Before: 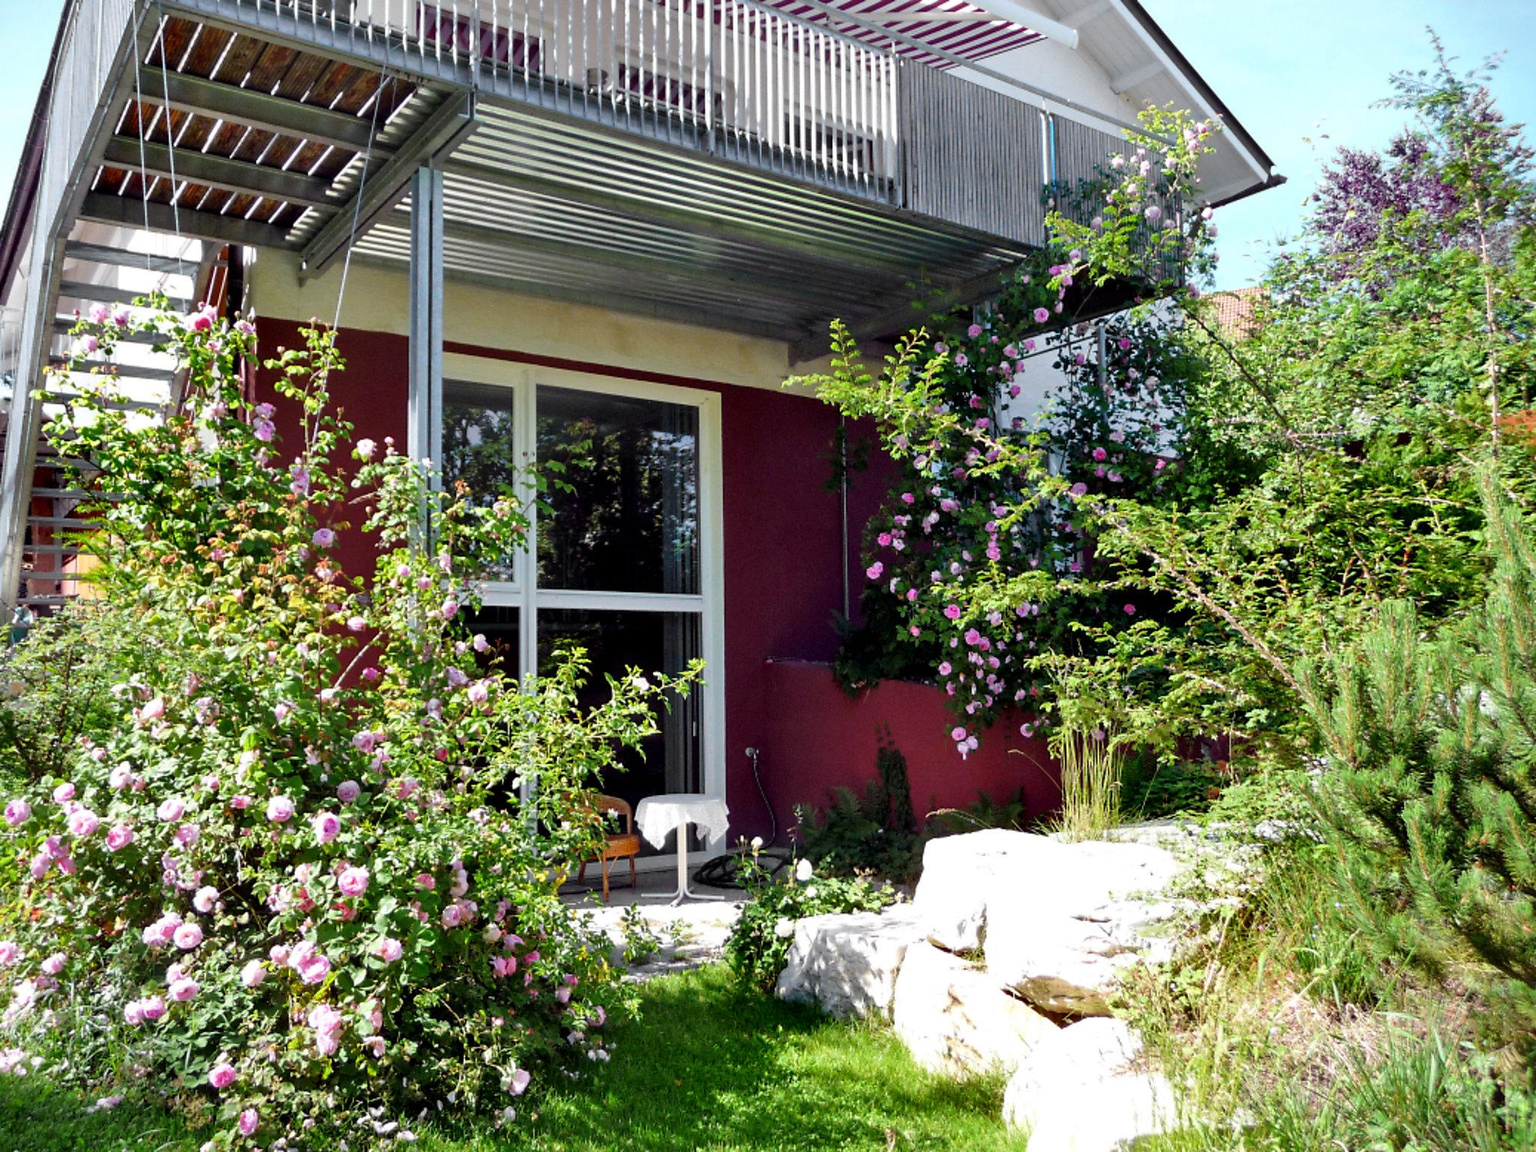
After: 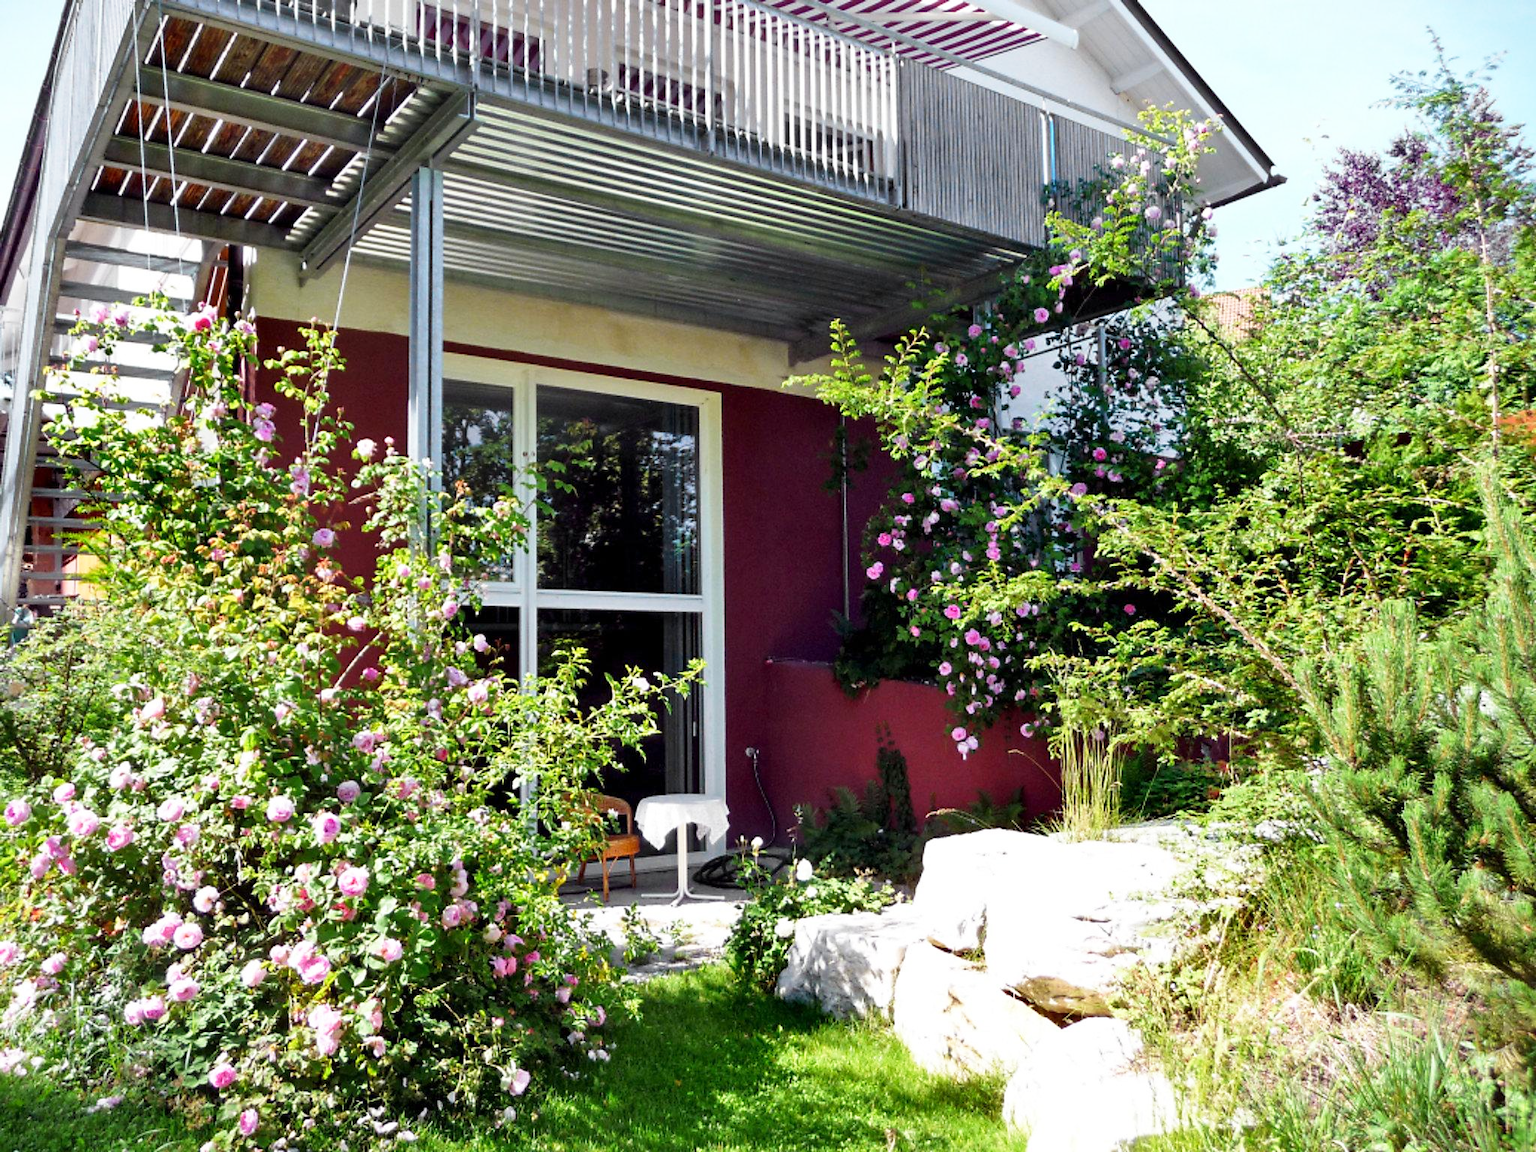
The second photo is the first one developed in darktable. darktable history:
base curve: curves: ch0 [(0, 0) (0.666, 0.806) (1, 1)], preserve colors none
